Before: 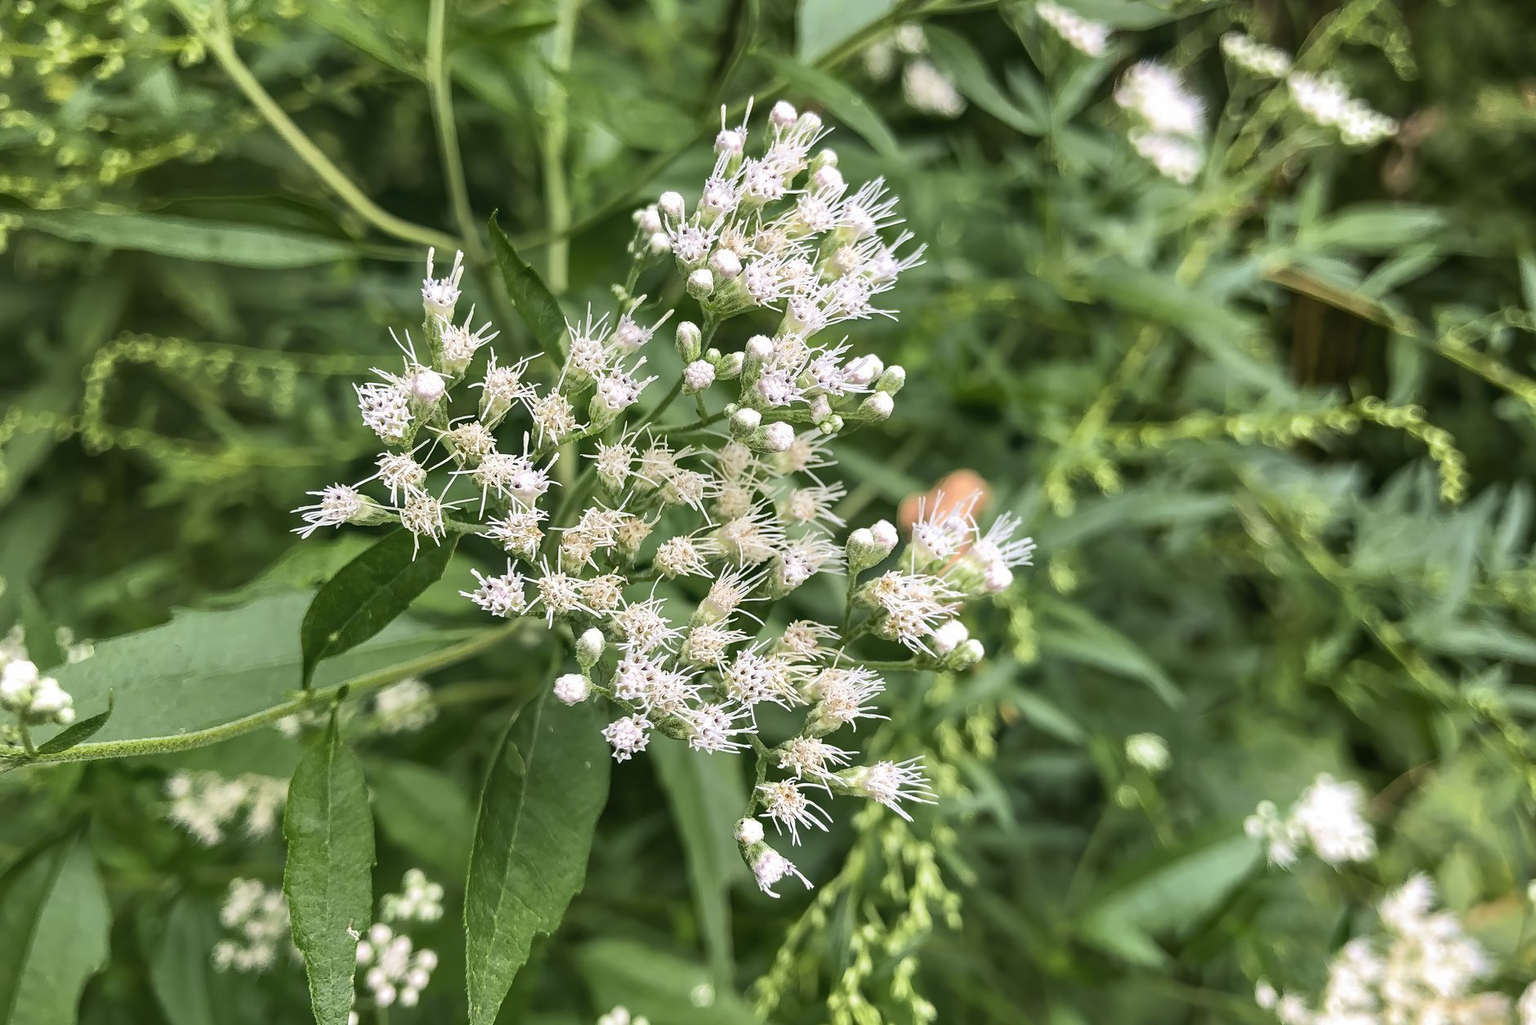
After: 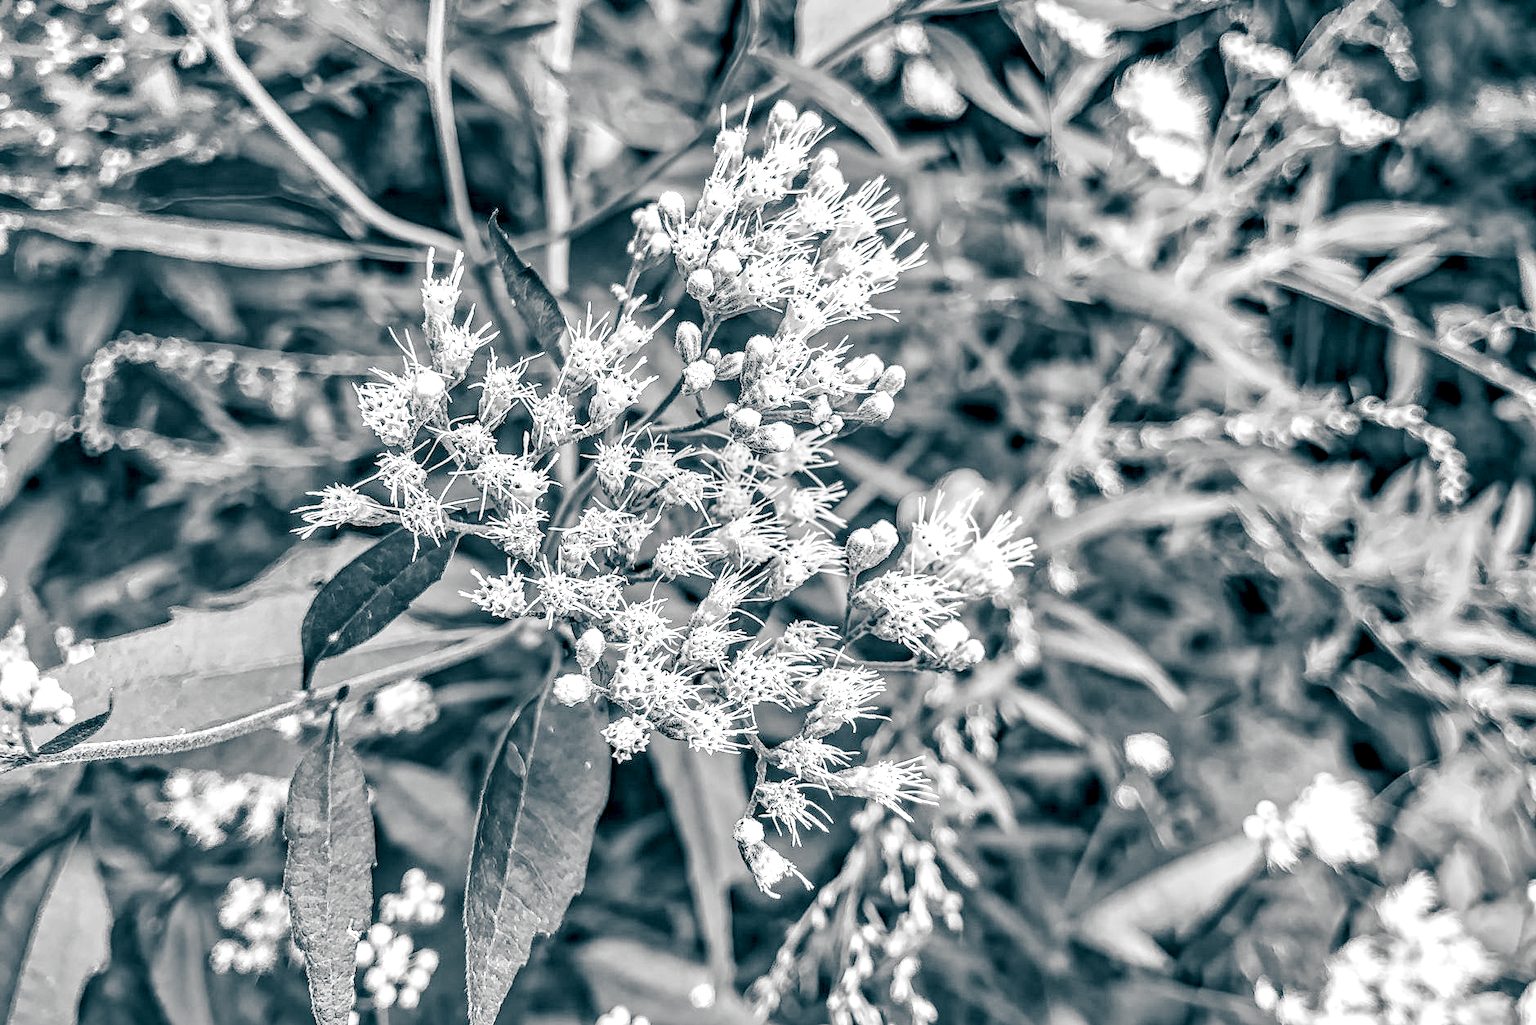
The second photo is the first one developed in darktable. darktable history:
filmic rgb: black relative exposure -7.65 EV, white relative exposure 4.56 EV, threshold 5.94 EV, hardness 3.61, enable highlight reconstruction true
local contrast: detail 150%
color calibration: output gray [0.22, 0.42, 0.37, 0], illuminant as shot in camera, x 0.378, y 0.381, temperature 4097.38 K
shadows and highlights: on, module defaults
exposure: black level correction -0.002, exposure 1.338 EV, compensate exposure bias true, compensate highlight preservation false
contrast equalizer: y [[0.5, 0.542, 0.583, 0.625, 0.667, 0.708], [0.5 ×6], [0.5 ×6], [0 ×6], [0 ×6]]
color balance rgb: shadows lift › luminance -29.073%, shadows lift › chroma 9.962%, shadows lift › hue 232.82°, perceptual saturation grading › global saturation 30.793%, global vibrance 20%
tone equalizer: on, module defaults
